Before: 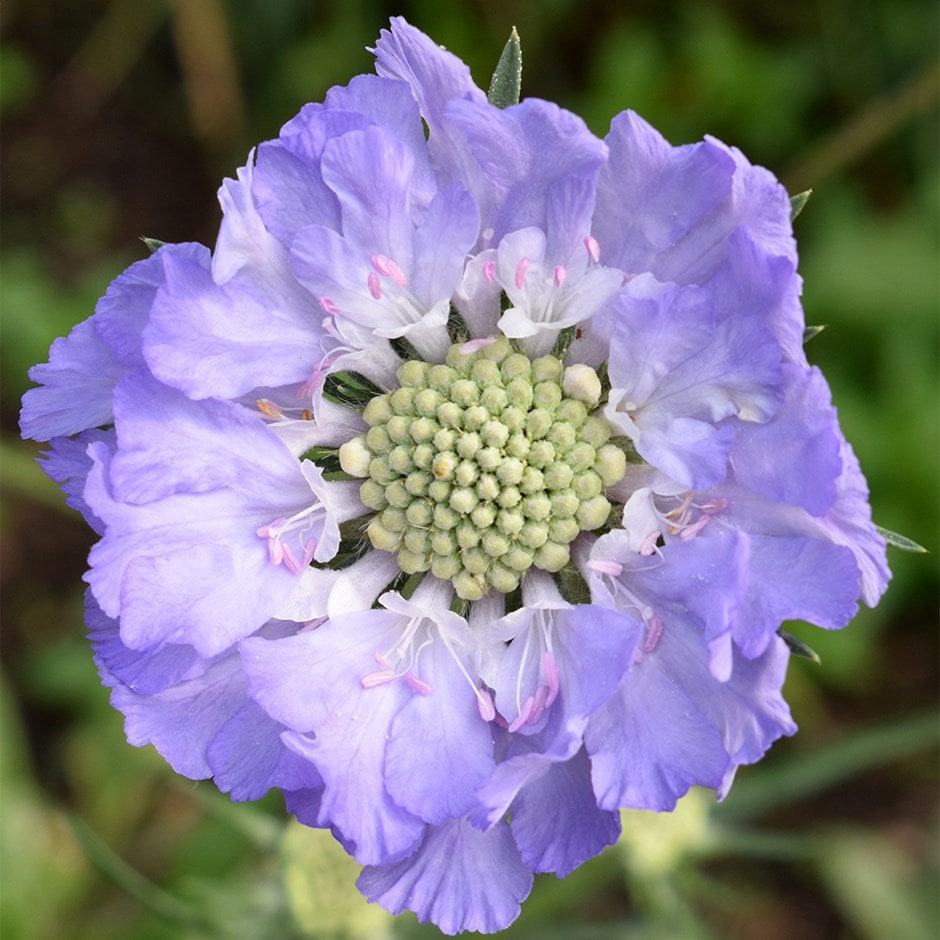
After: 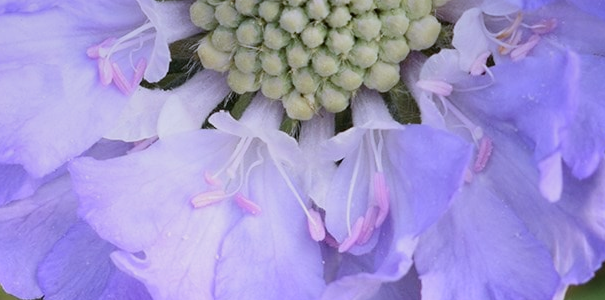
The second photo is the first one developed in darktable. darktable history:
graduated density: hue 238.83°, saturation 50%
crop: left 18.091%, top 51.13%, right 17.525%, bottom 16.85%
base curve: curves: ch0 [(0, 0) (0.235, 0.266) (0.503, 0.496) (0.786, 0.72) (1, 1)]
